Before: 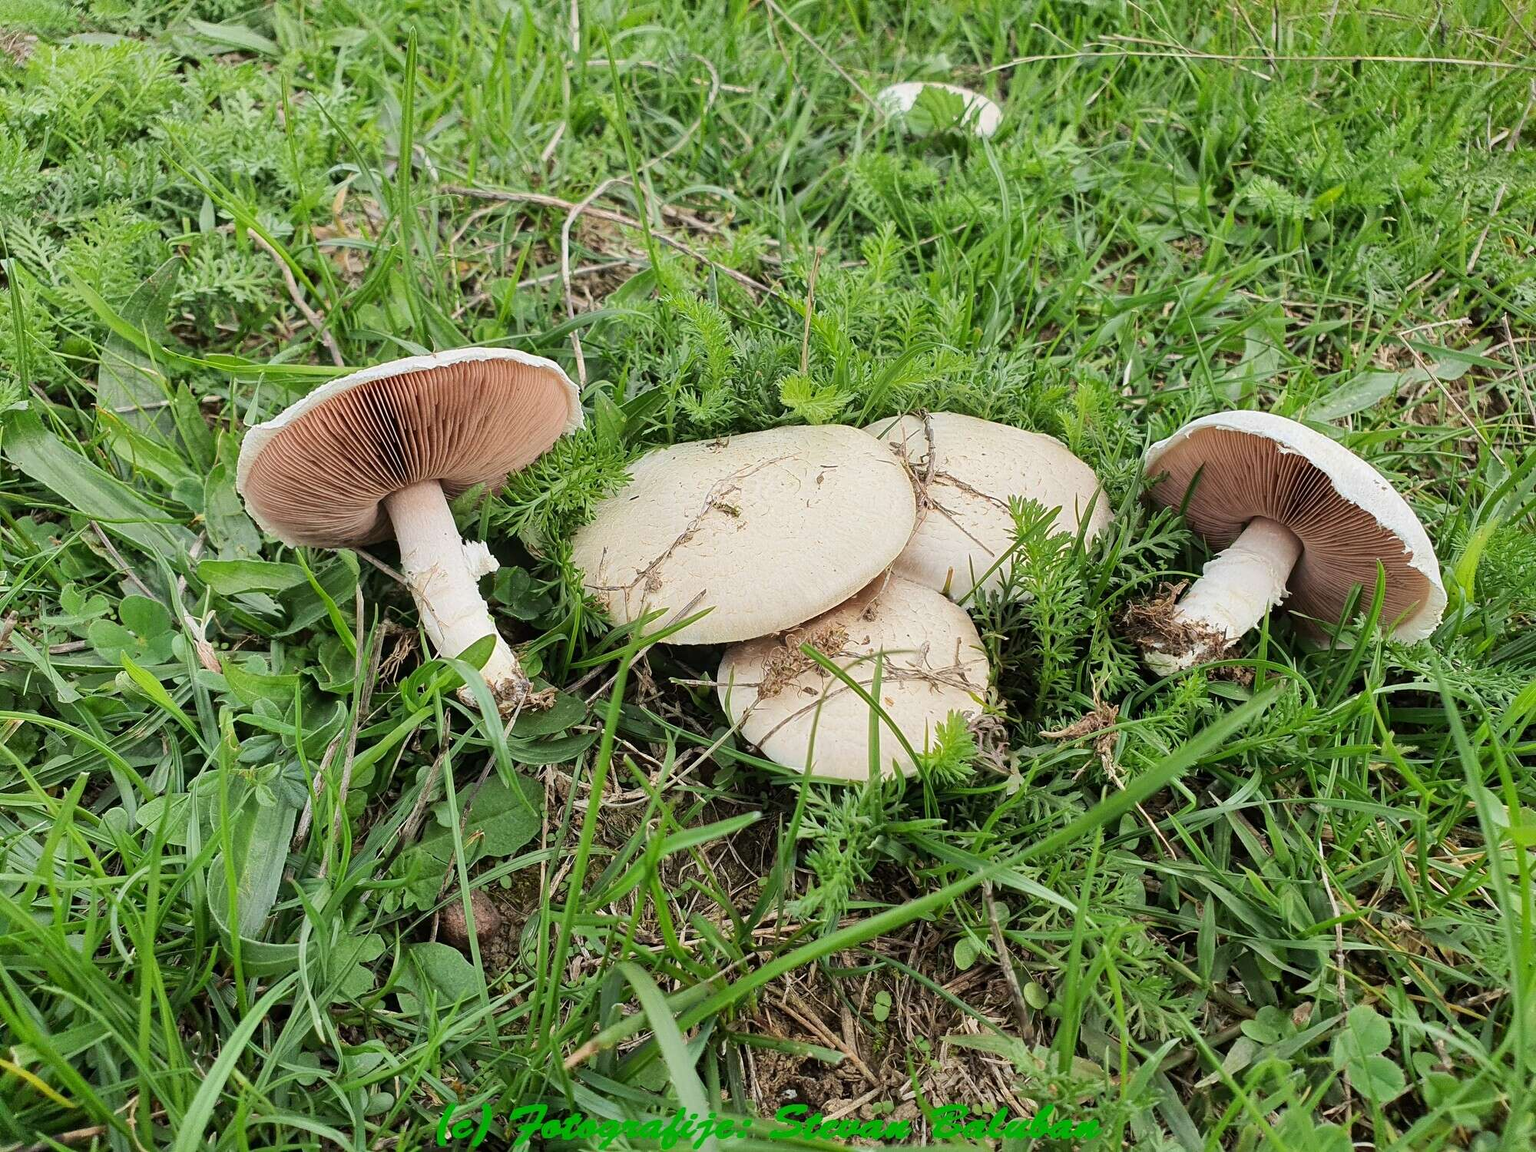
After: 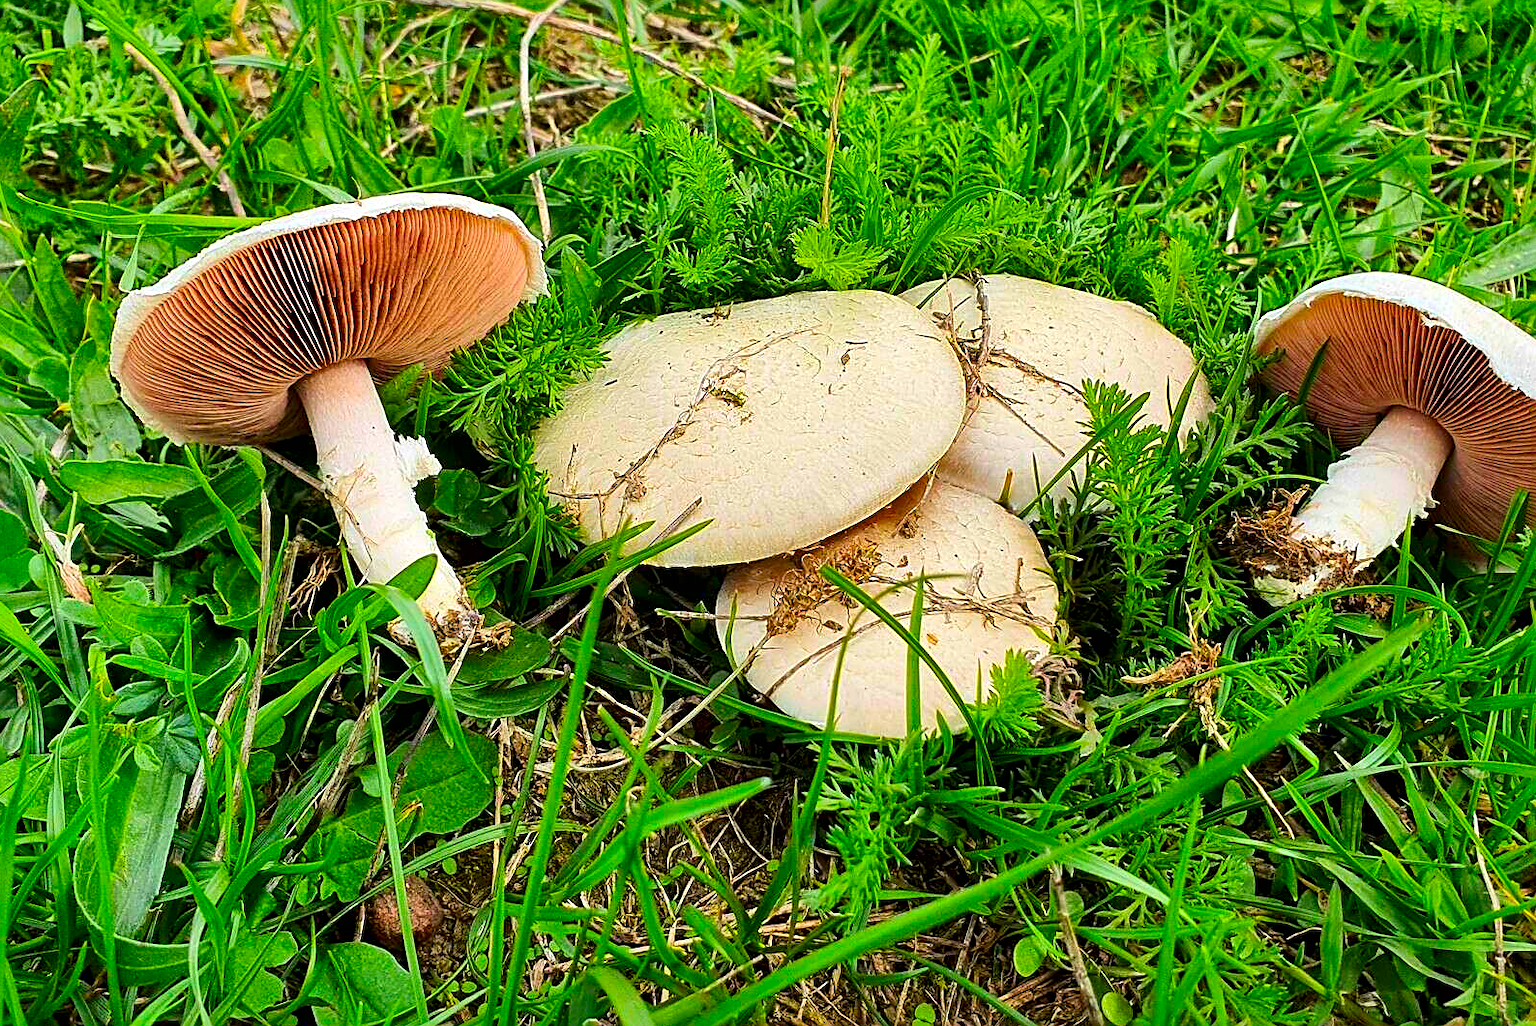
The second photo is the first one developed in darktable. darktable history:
crop: left 9.712%, top 16.928%, right 10.845%, bottom 12.332%
local contrast: mode bilateral grid, contrast 100, coarseness 100, detail 165%, midtone range 0.2
sharpen: on, module defaults
contrast brightness saturation: saturation 0.5
color balance rgb: linear chroma grading › global chroma 15%, perceptual saturation grading › global saturation 30%
